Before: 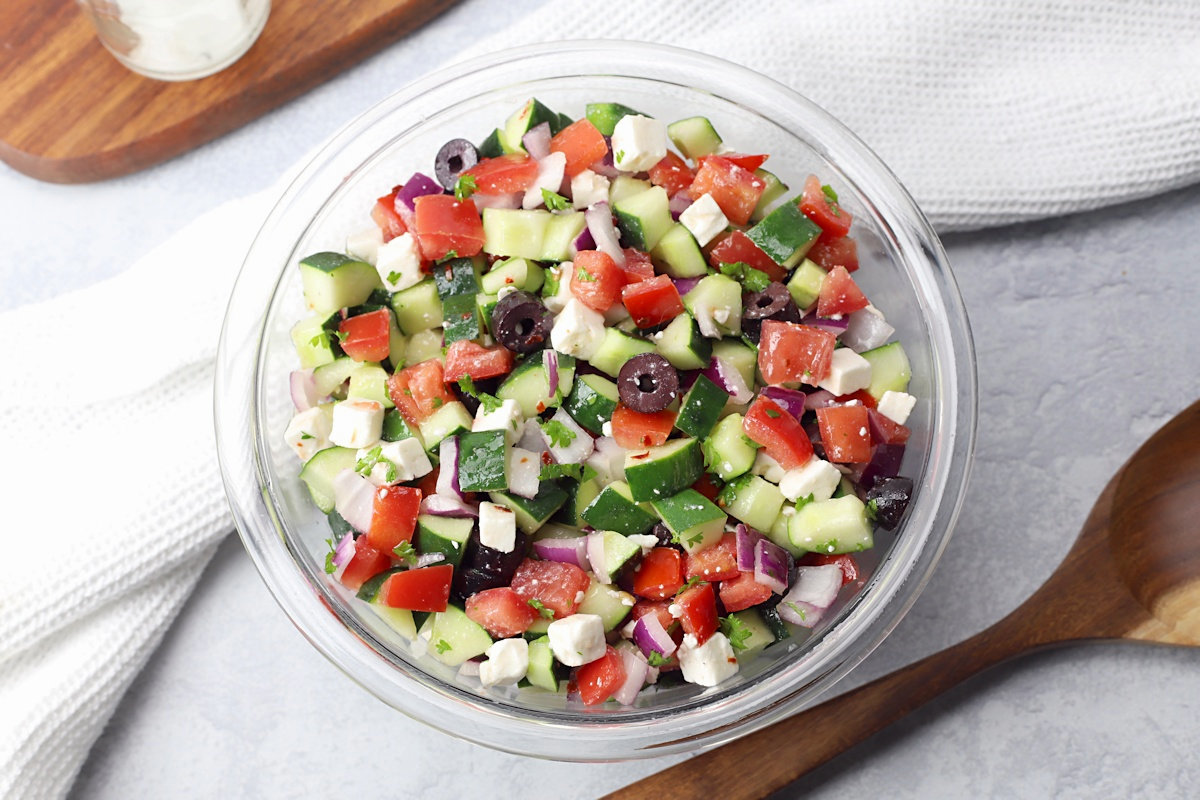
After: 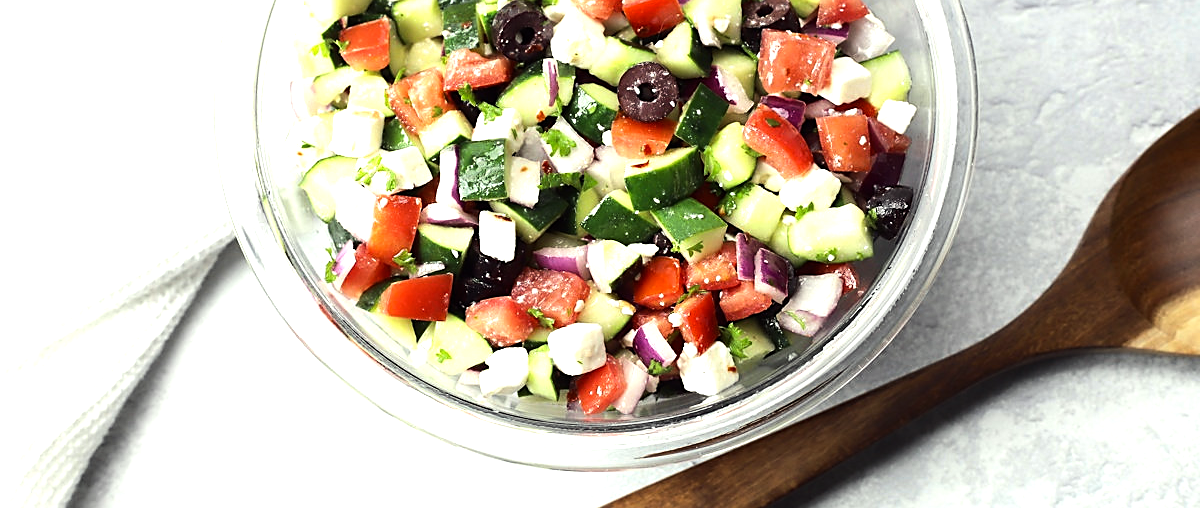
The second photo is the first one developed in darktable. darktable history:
crop and rotate: top 36.435%
sharpen: radius 1.559, amount 0.373, threshold 1.271
tone equalizer: -8 EV -1.08 EV, -7 EV -1.01 EV, -6 EV -0.867 EV, -5 EV -0.578 EV, -3 EV 0.578 EV, -2 EV 0.867 EV, -1 EV 1.01 EV, +0 EV 1.08 EV, edges refinement/feathering 500, mask exposure compensation -1.57 EV, preserve details no
color correction: highlights a* -4.28, highlights b* 6.53
